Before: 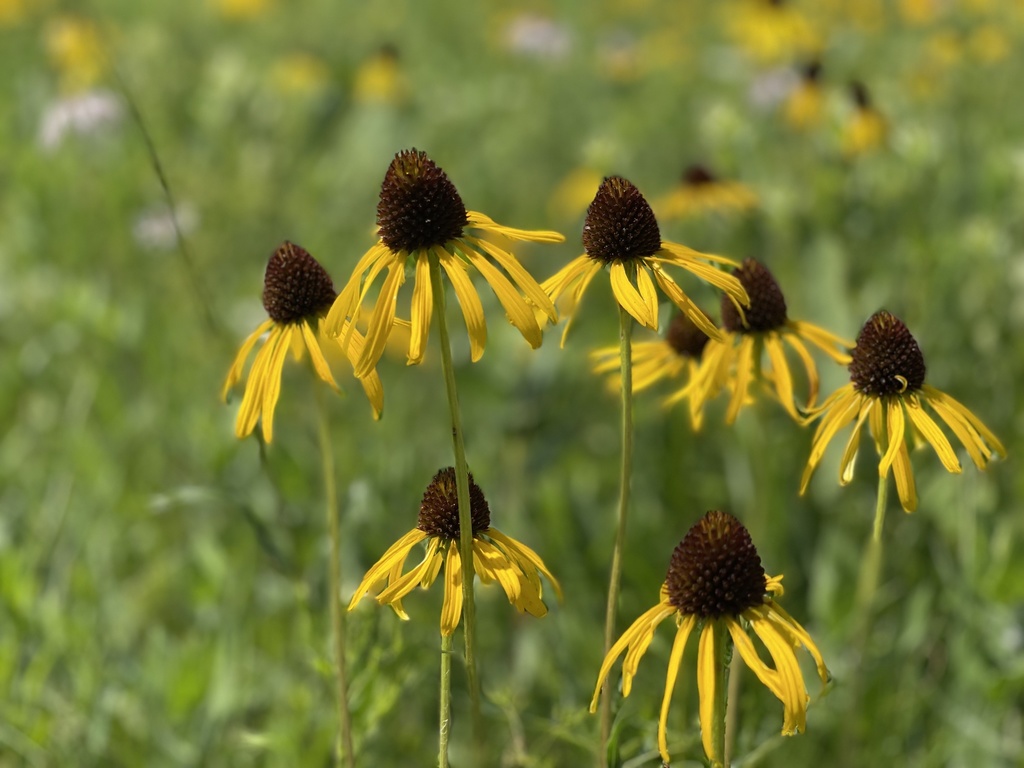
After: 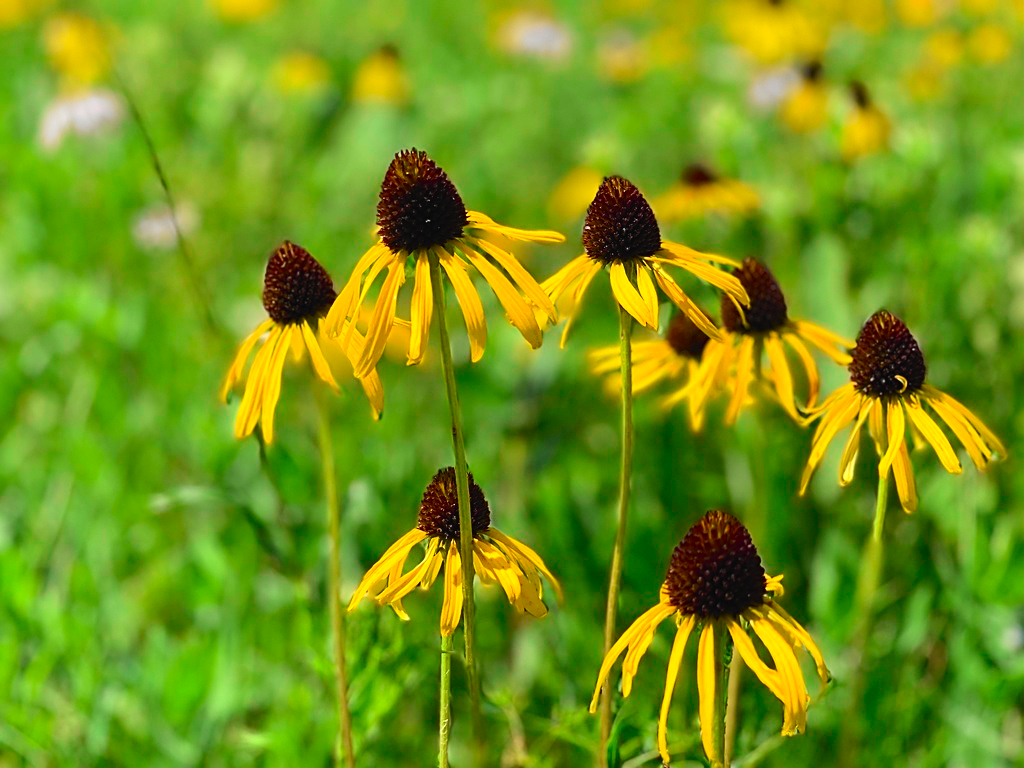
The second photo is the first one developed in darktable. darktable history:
local contrast: mode bilateral grid, contrast 15, coarseness 36, detail 105%, midtone range 0.2
sharpen: amount 0.478
tone curve: curves: ch0 [(0, 0.023) (0.103, 0.087) (0.295, 0.297) (0.445, 0.531) (0.553, 0.665) (0.735, 0.843) (0.994, 1)]; ch1 [(0, 0) (0.427, 0.346) (0.456, 0.426) (0.484, 0.494) (0.509, 0.505) (0.535, 0.56) (0.581, 0.632) (0.646, 0.715) (1, 1)]; ch2 [(0, 0) (0.369, 0.388) (0.449, 0.431) (0.501, 0.495) (0.533, 0.518) (0.572, 0.612) (0.677, 0.752) (1, 1)], color space Lab, independent channels, preserve colors none
